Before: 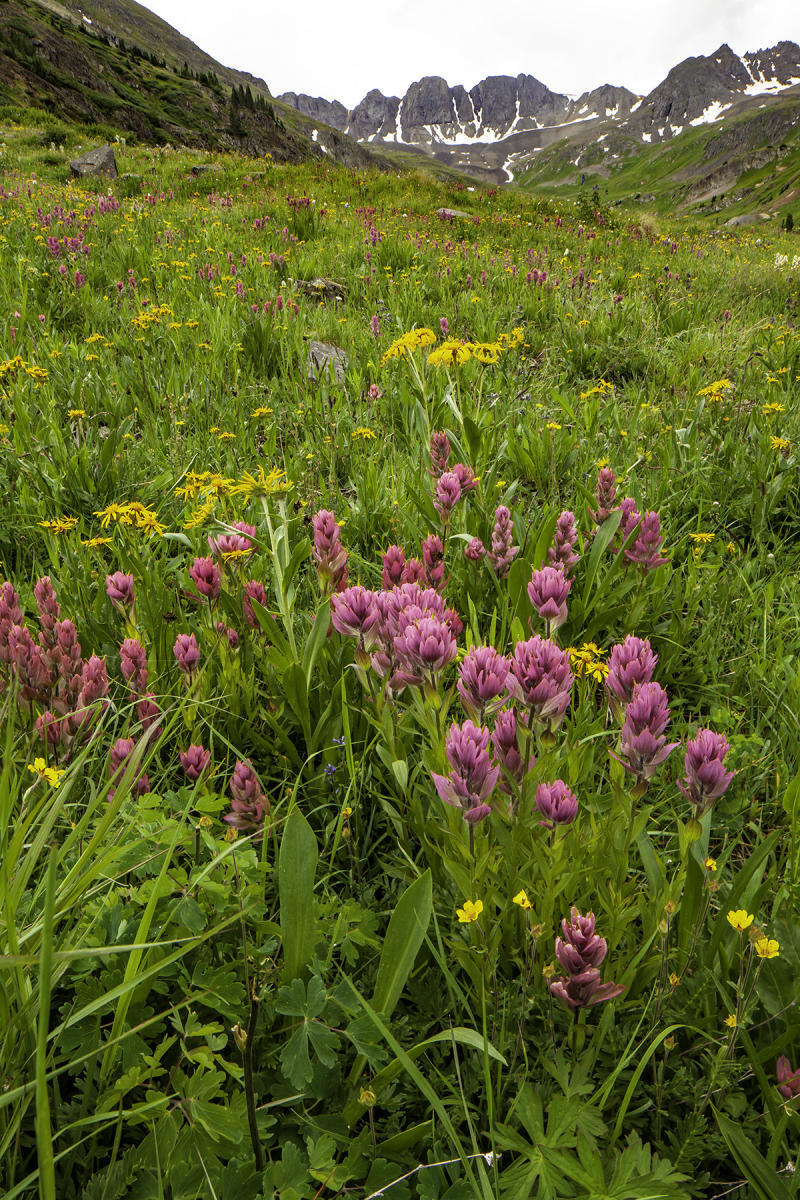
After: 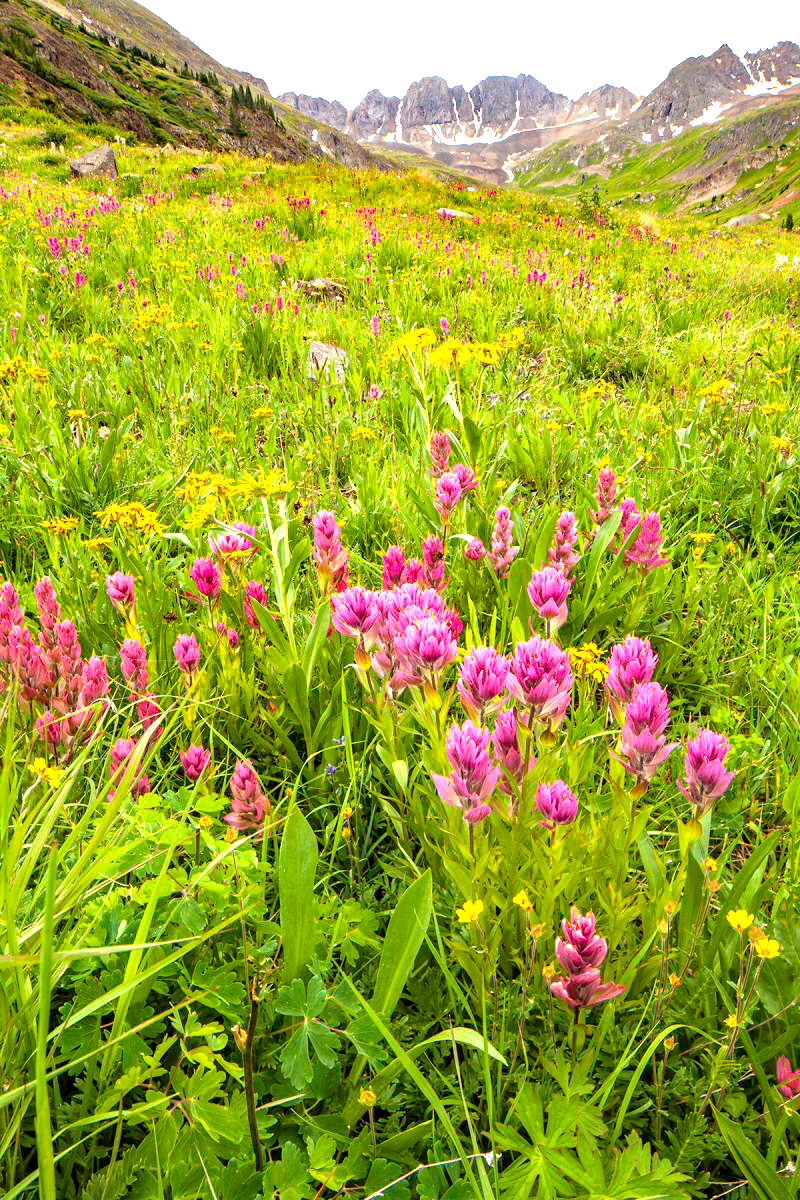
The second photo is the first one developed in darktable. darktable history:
exposure: exposure 1.14 EV, compensate highlight preservation false
